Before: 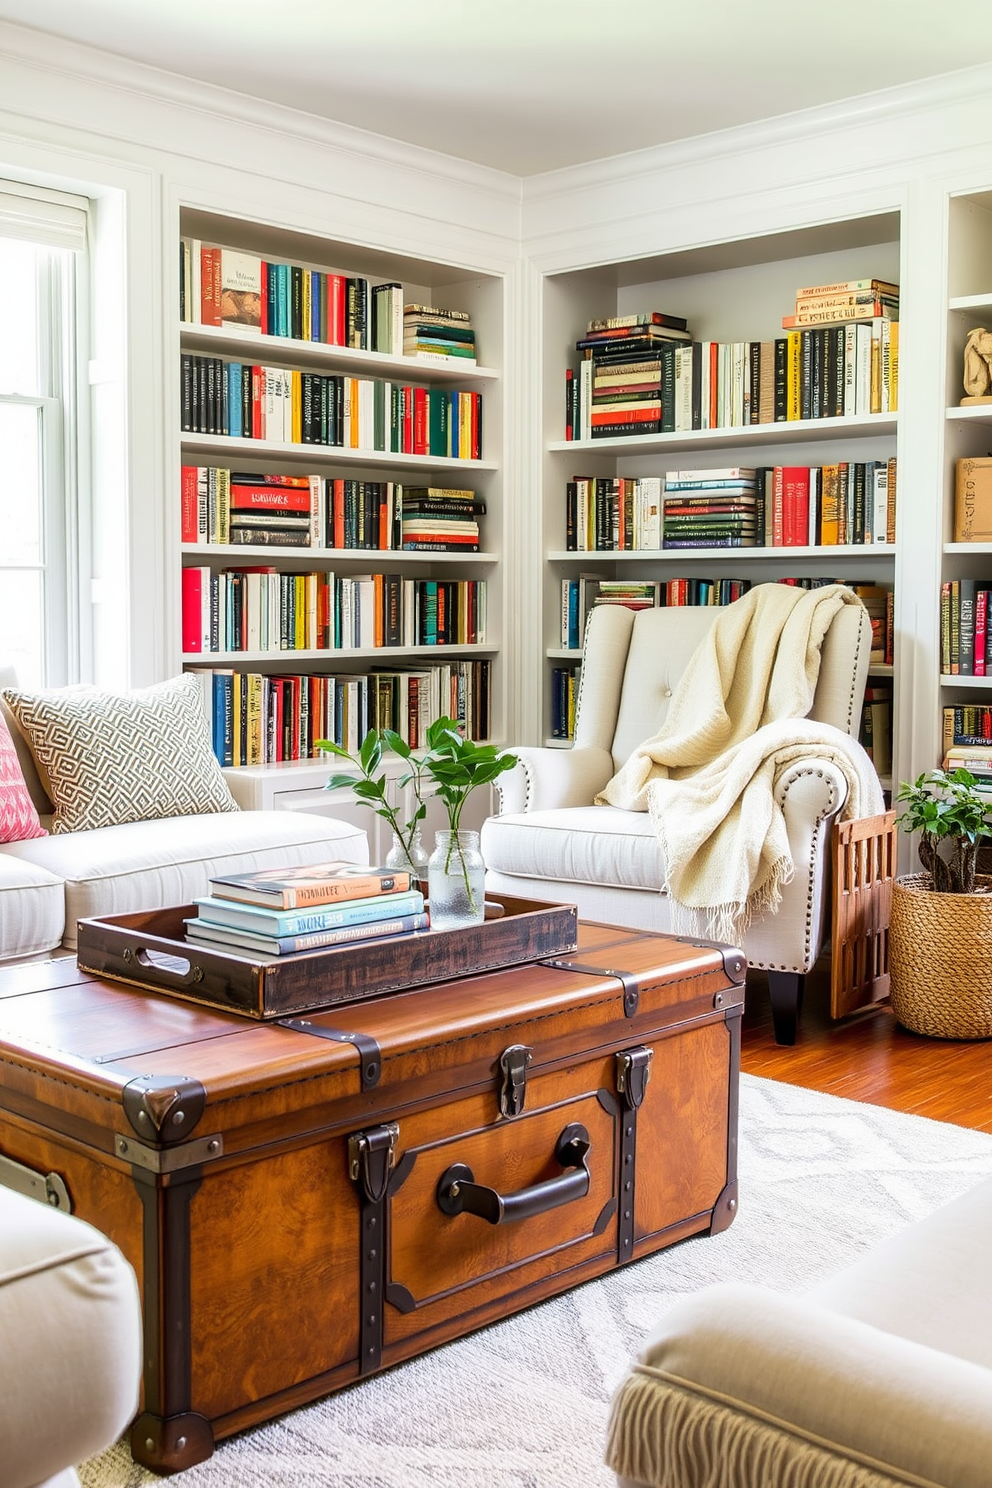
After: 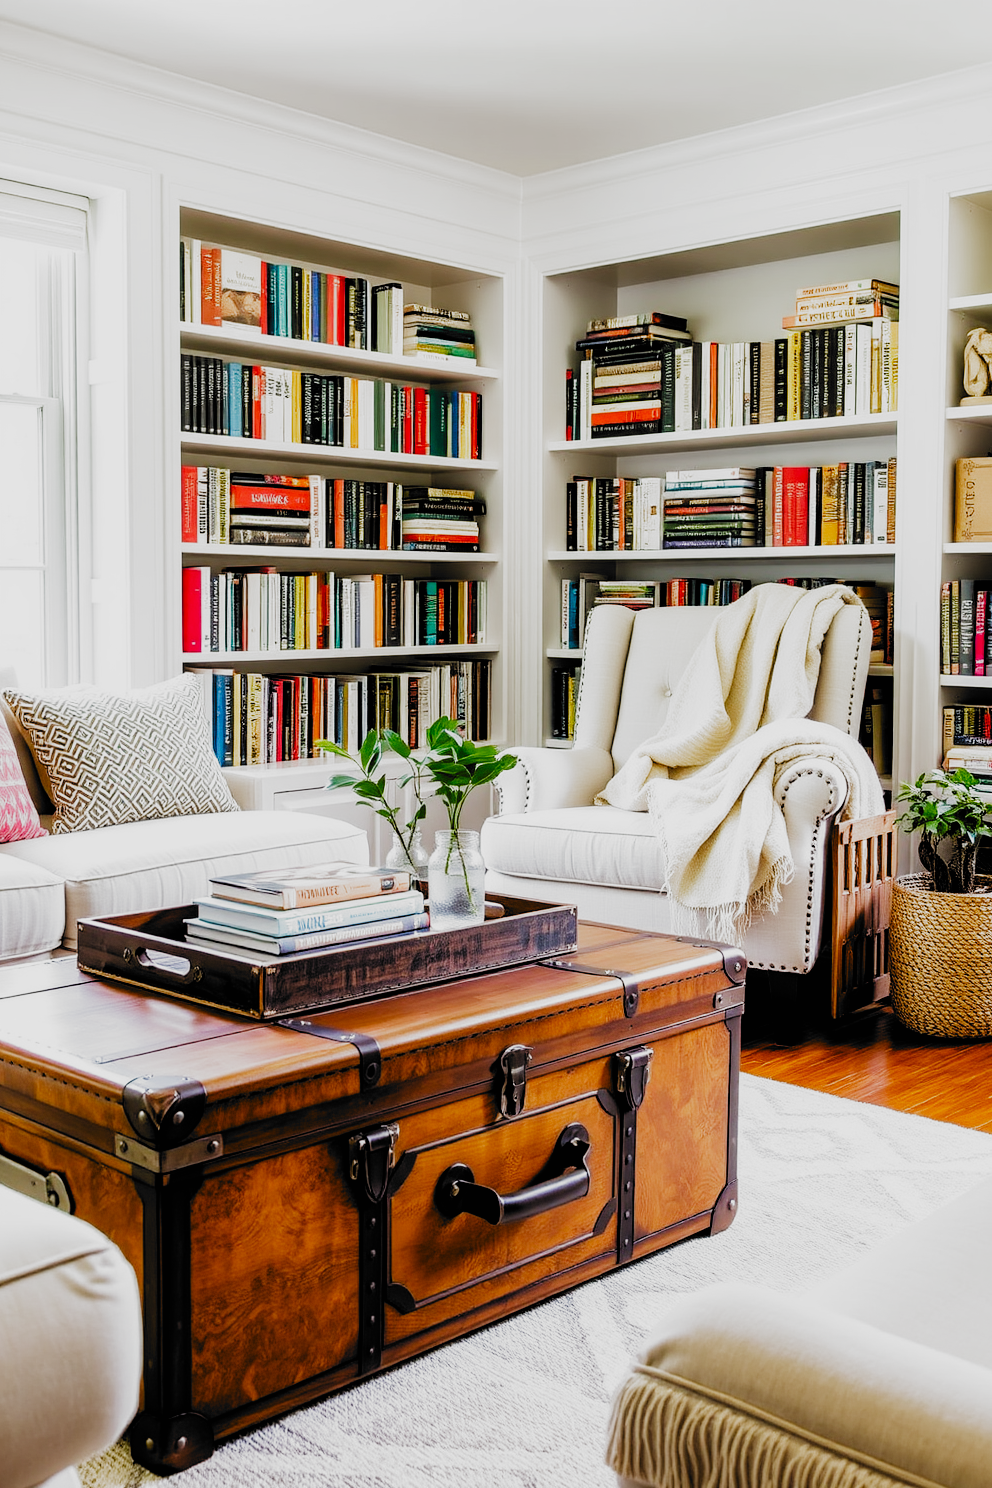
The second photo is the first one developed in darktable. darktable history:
filmic rgb: black relative exposure -5.07 EV, white relative exposure 3.99 EV, hardness 2.9, contrast 1.299, highlights saturation mix -30.44%, preserve chrominance no, color science v3 (2019), use custom middle-gray values true
